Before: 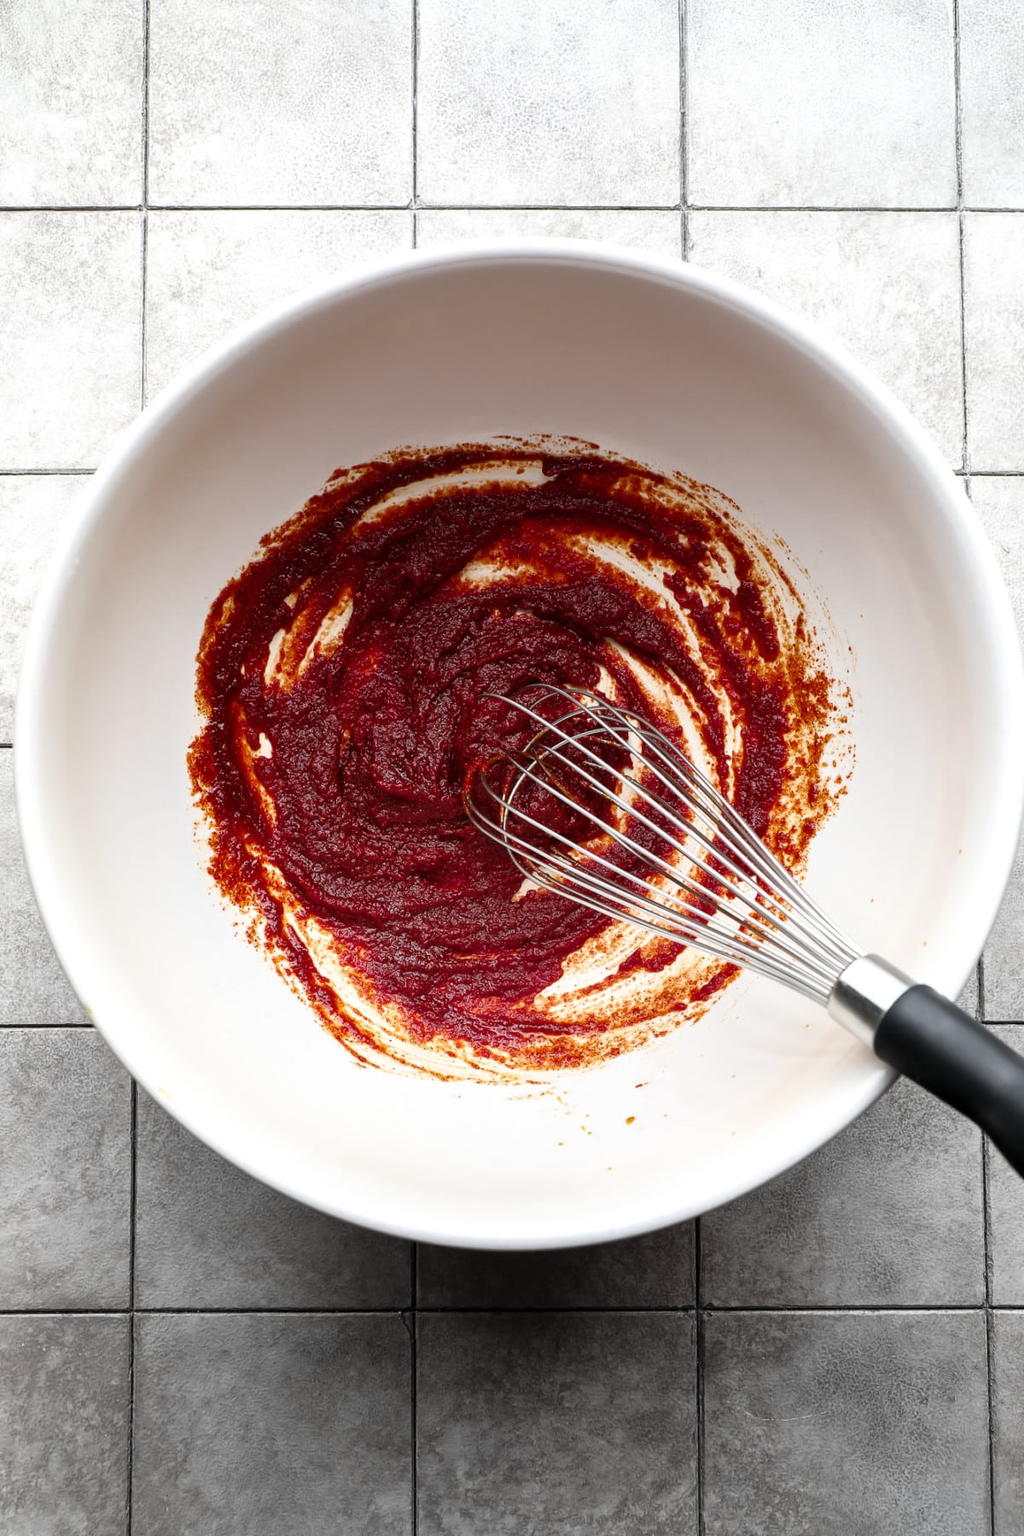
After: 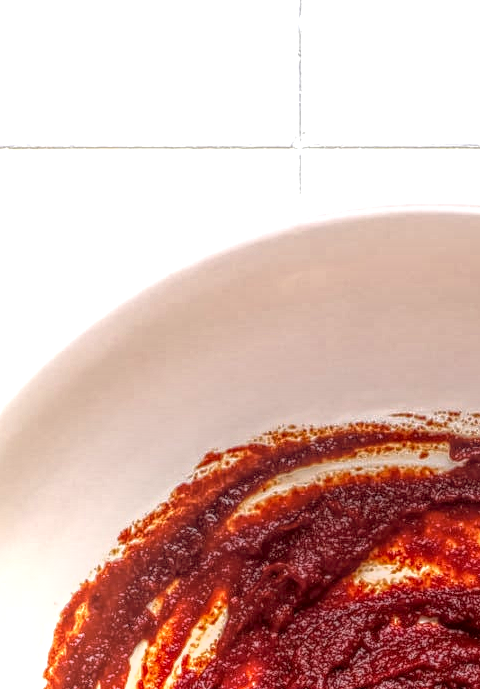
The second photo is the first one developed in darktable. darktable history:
exposure: black level correction 0.001, exposure 1.118 EV, compensate highlight preservation false
crop: left 15.577%, top 5.423%, right 44.374%, bottom 56.263%
local contrast: highlights 1%, shadows 6%, detail 201%, midtone range 0.25
